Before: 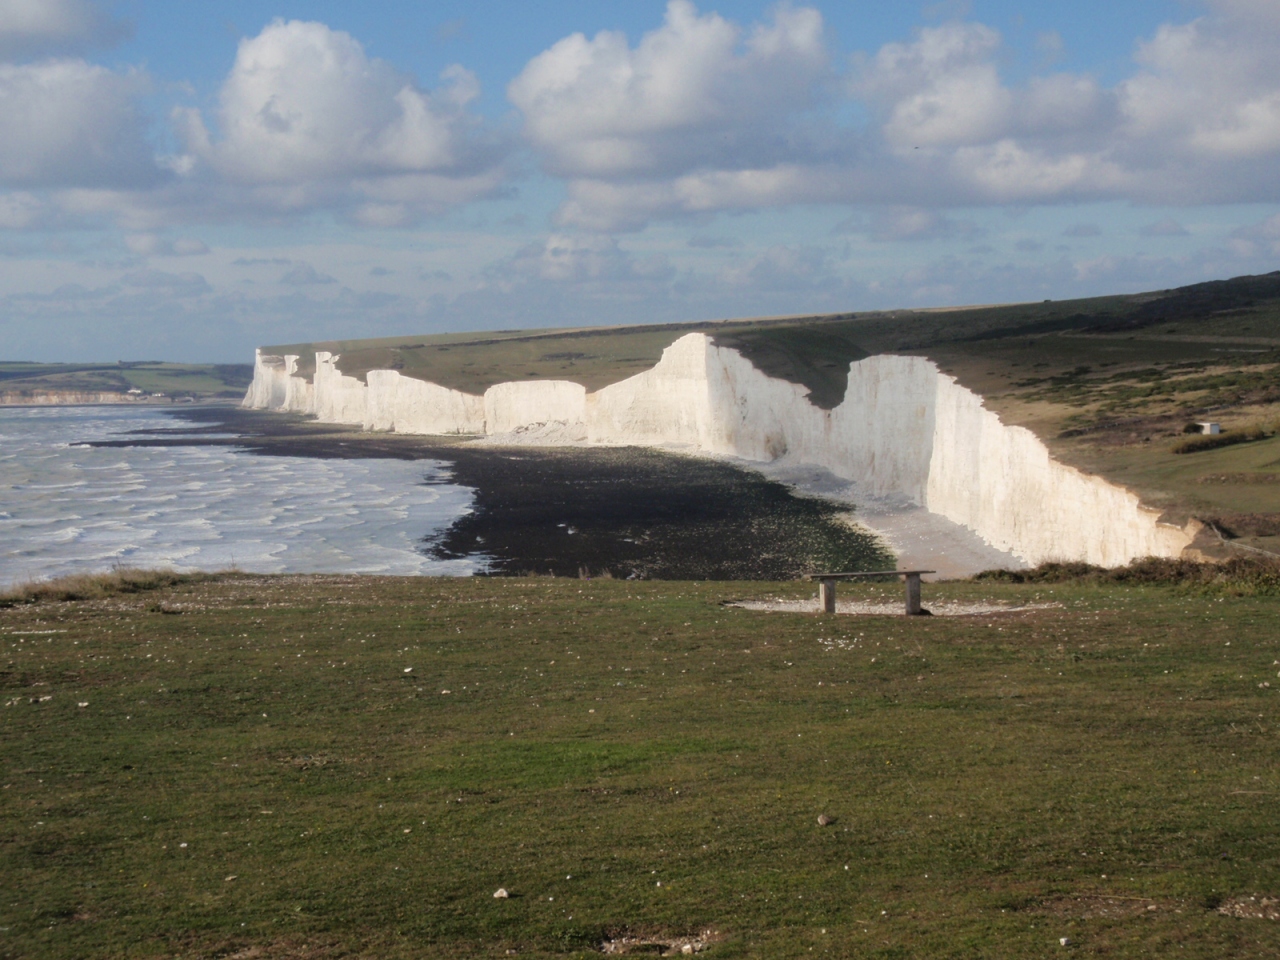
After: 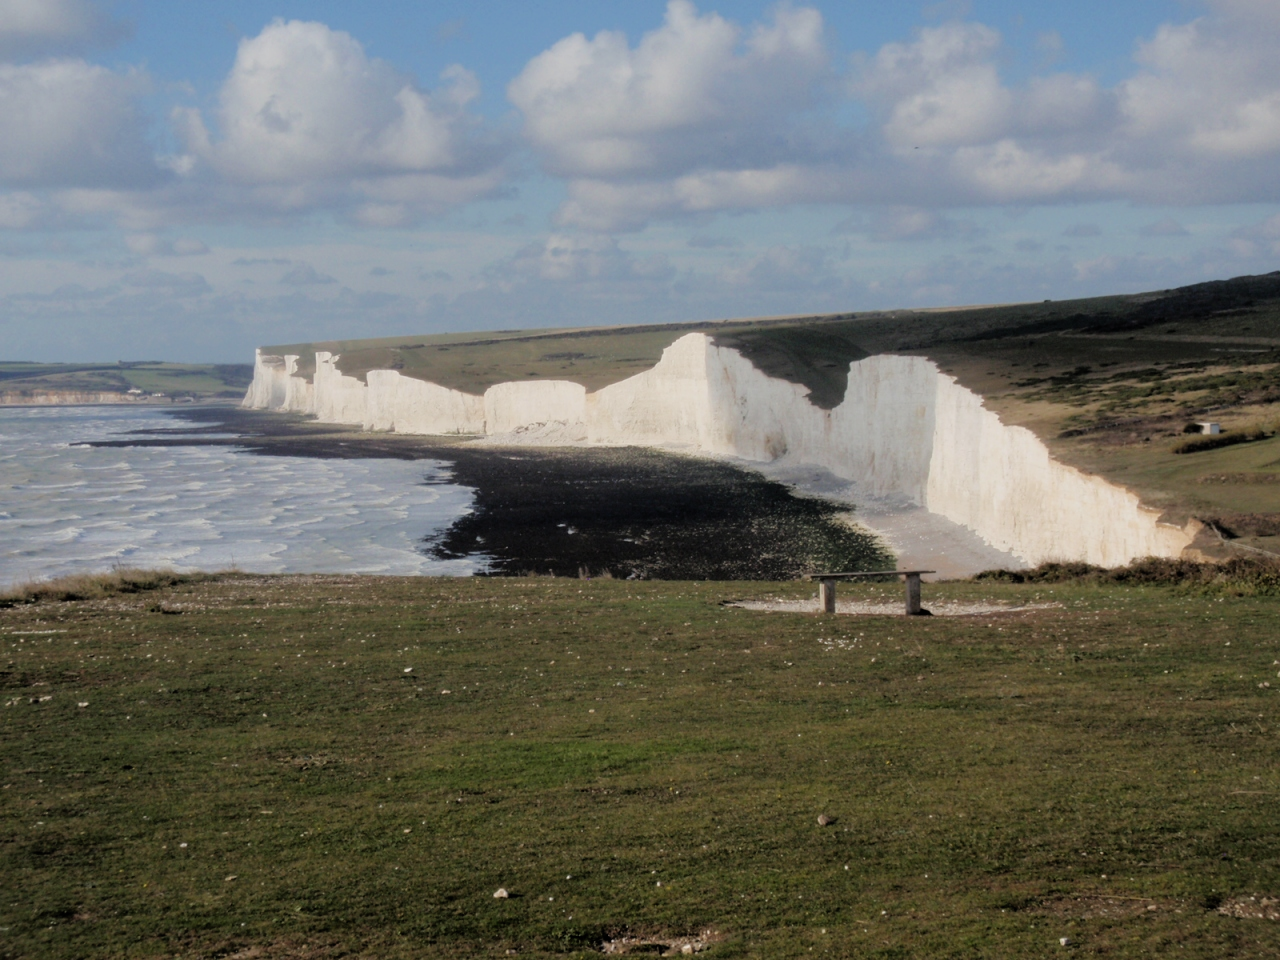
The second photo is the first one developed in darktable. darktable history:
filmic rgb: black relative exposure -5.76 EV, white relative exposure 3.39 EV, hardness 3.65
